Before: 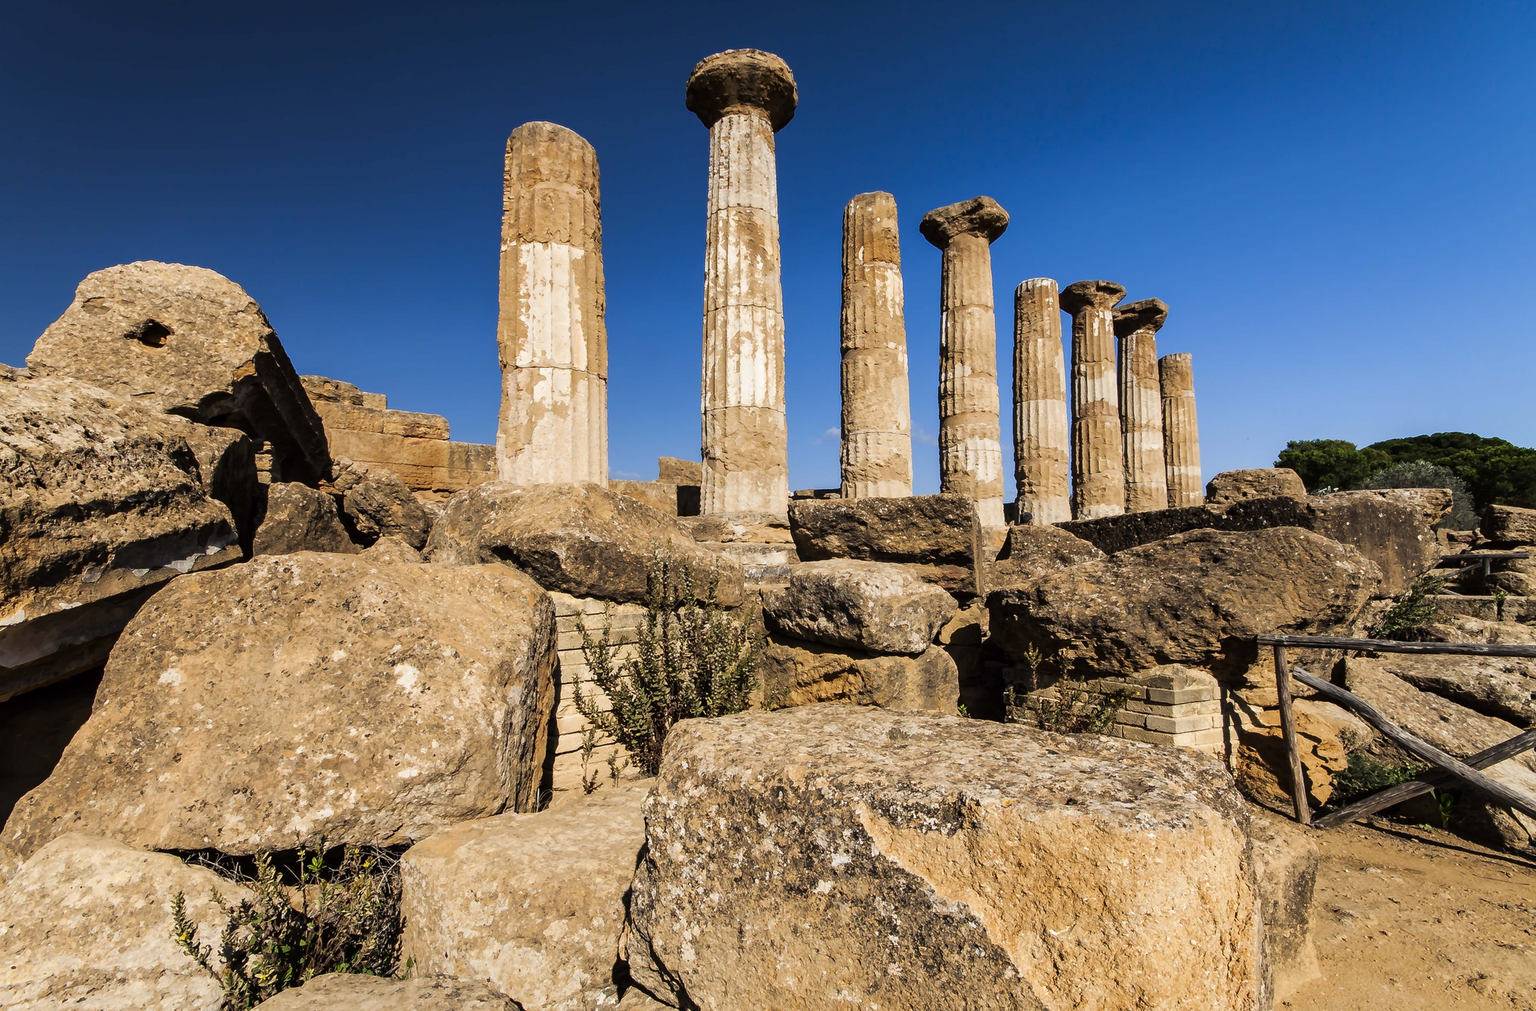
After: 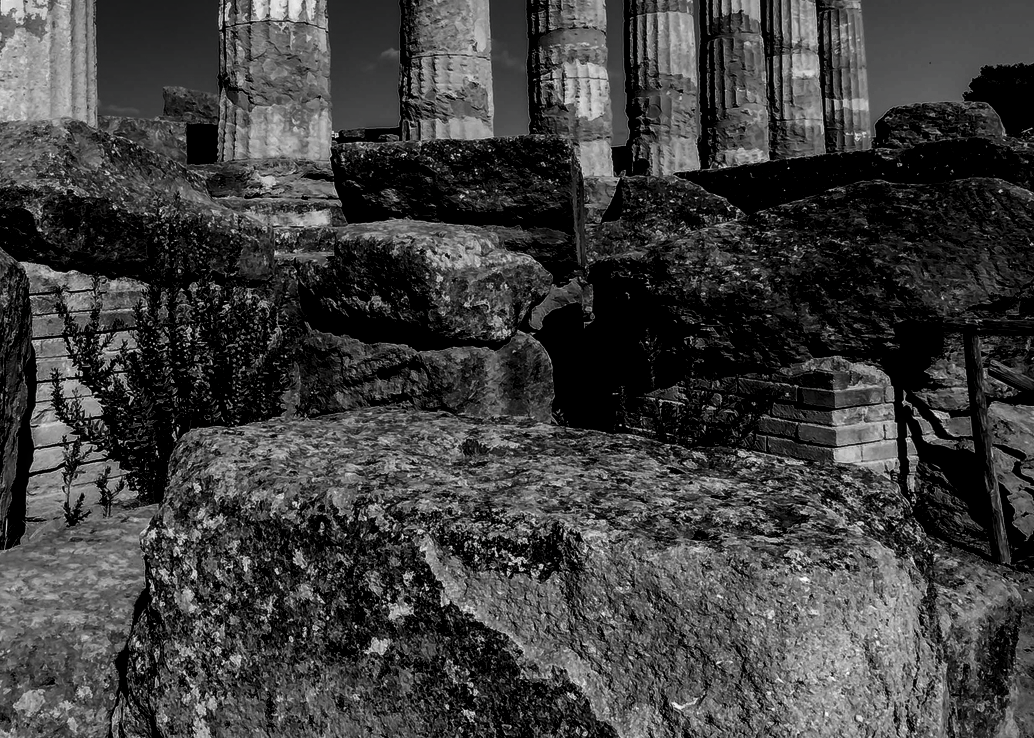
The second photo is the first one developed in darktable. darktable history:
base curve: curves: ch0 [(0, 0) (0.073, 0.04) (0.157, 0.139) (0.492, 0.492) (0.758, 0.758) (1, 1)], preserve colors none
crop: left 34.737%, top 38.606%, right 13.528%, bottom 5.295%
local contrast: on, module defaults
contrast brightness saturation: contrast 0.017, brightness -0.999, saturation -0.992
